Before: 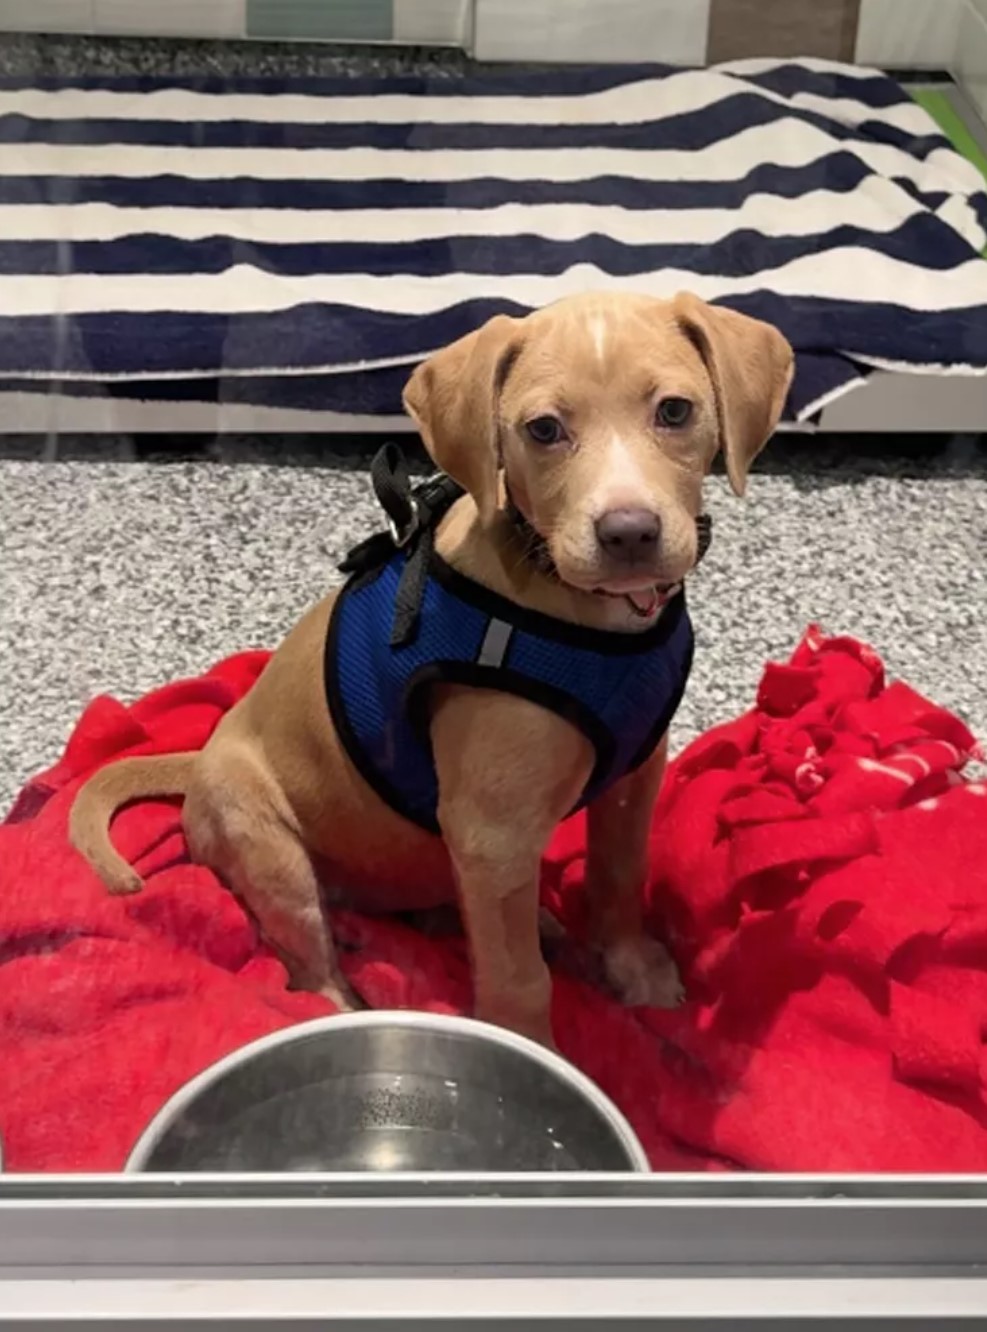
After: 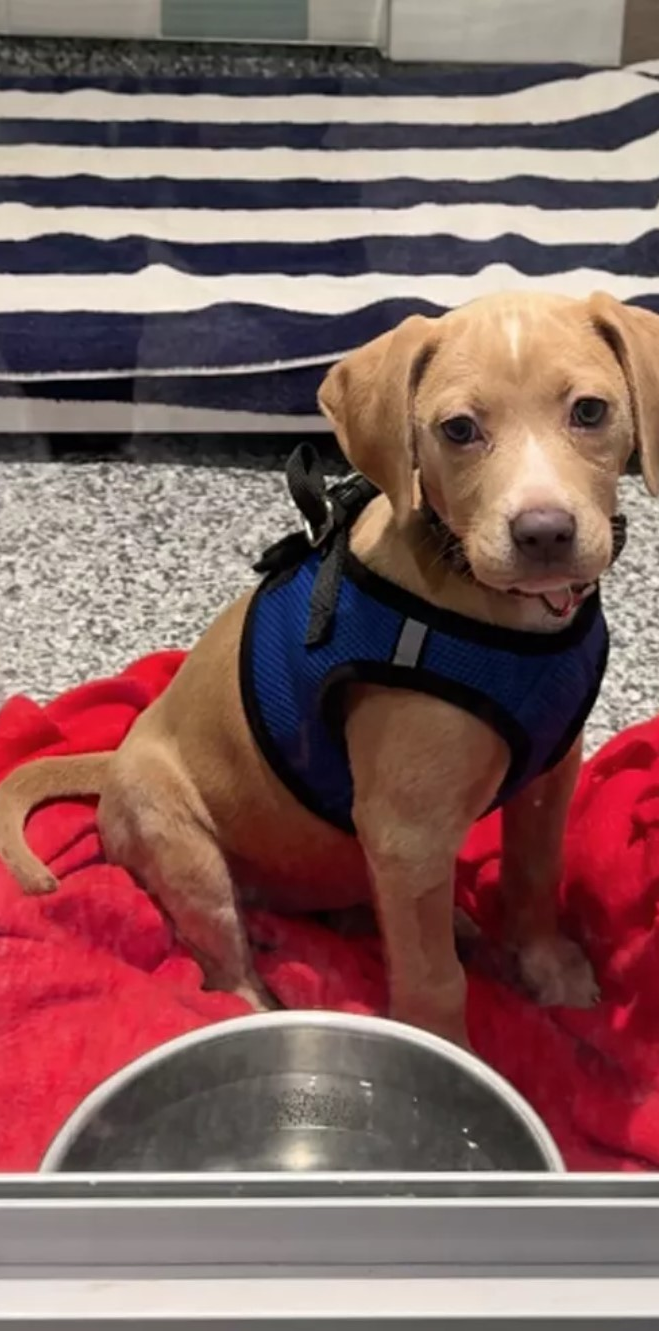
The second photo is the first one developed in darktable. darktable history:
crop and rotate: left 8.709%, right 24.516%
